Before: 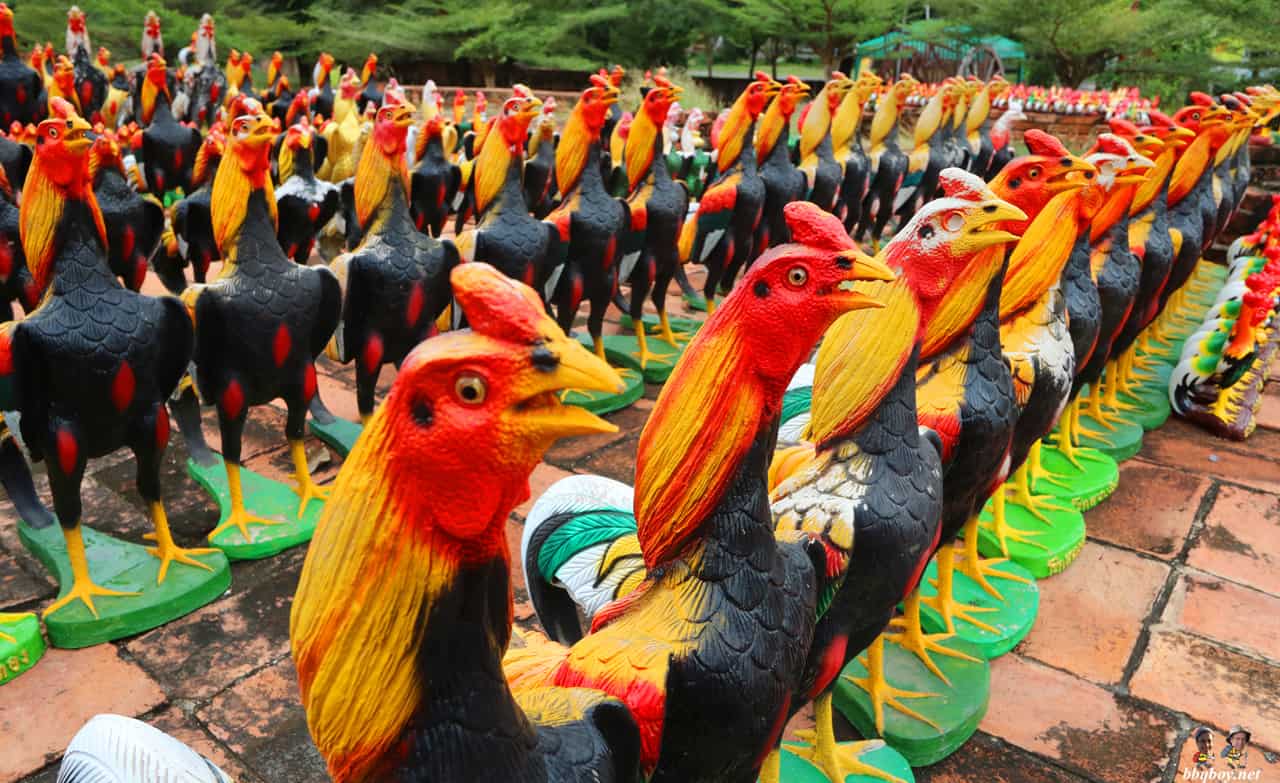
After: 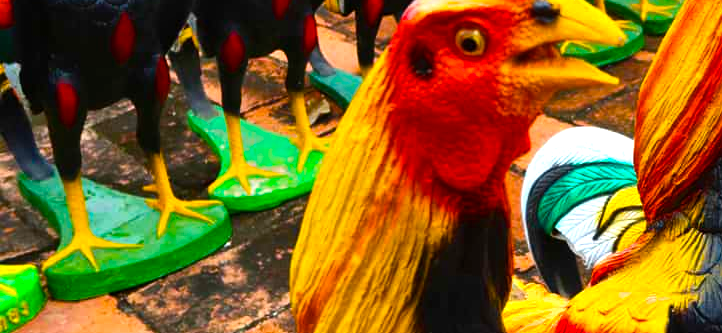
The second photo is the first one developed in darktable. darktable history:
crop: top 44.483%, right 43.593%, bottom 12.892%
color balance rgb: linear chroma grading › global chroma 9%, perceptual saturation grading › global saturation 36%, perceptual saturation grading › shadows 35%, perceptual brilliance grading › global brilliance 15%, perceptual brilliance grading › shadows -35%, global vibrance 15%
shadows and highlights: shadows 37.27, highlights -28.18, soften with gaussian
